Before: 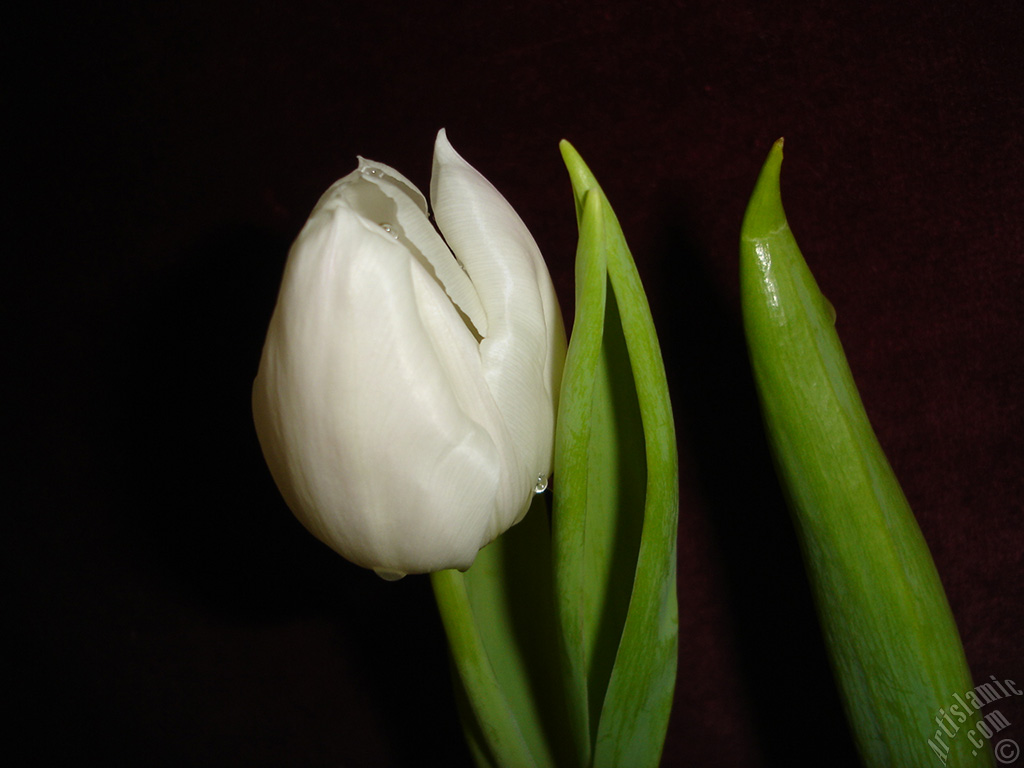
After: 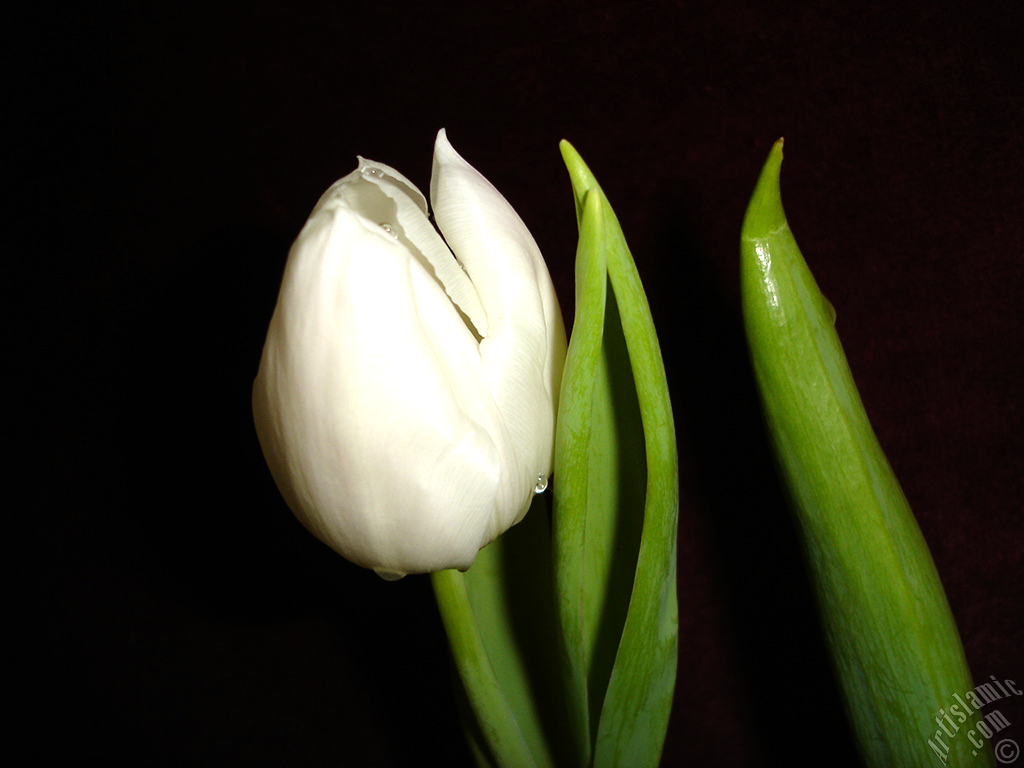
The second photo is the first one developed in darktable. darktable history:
tone equalizer: -8 EV -0.74 EV, -7 EV -0.716 EV, -6 EV -0.618 EV, -5 EV -0.406 EV, -3 EV 0.401 EV, -2 EV 0.6 EV, -1 EV 0.691 EV, +0 EV 0.768 EV
